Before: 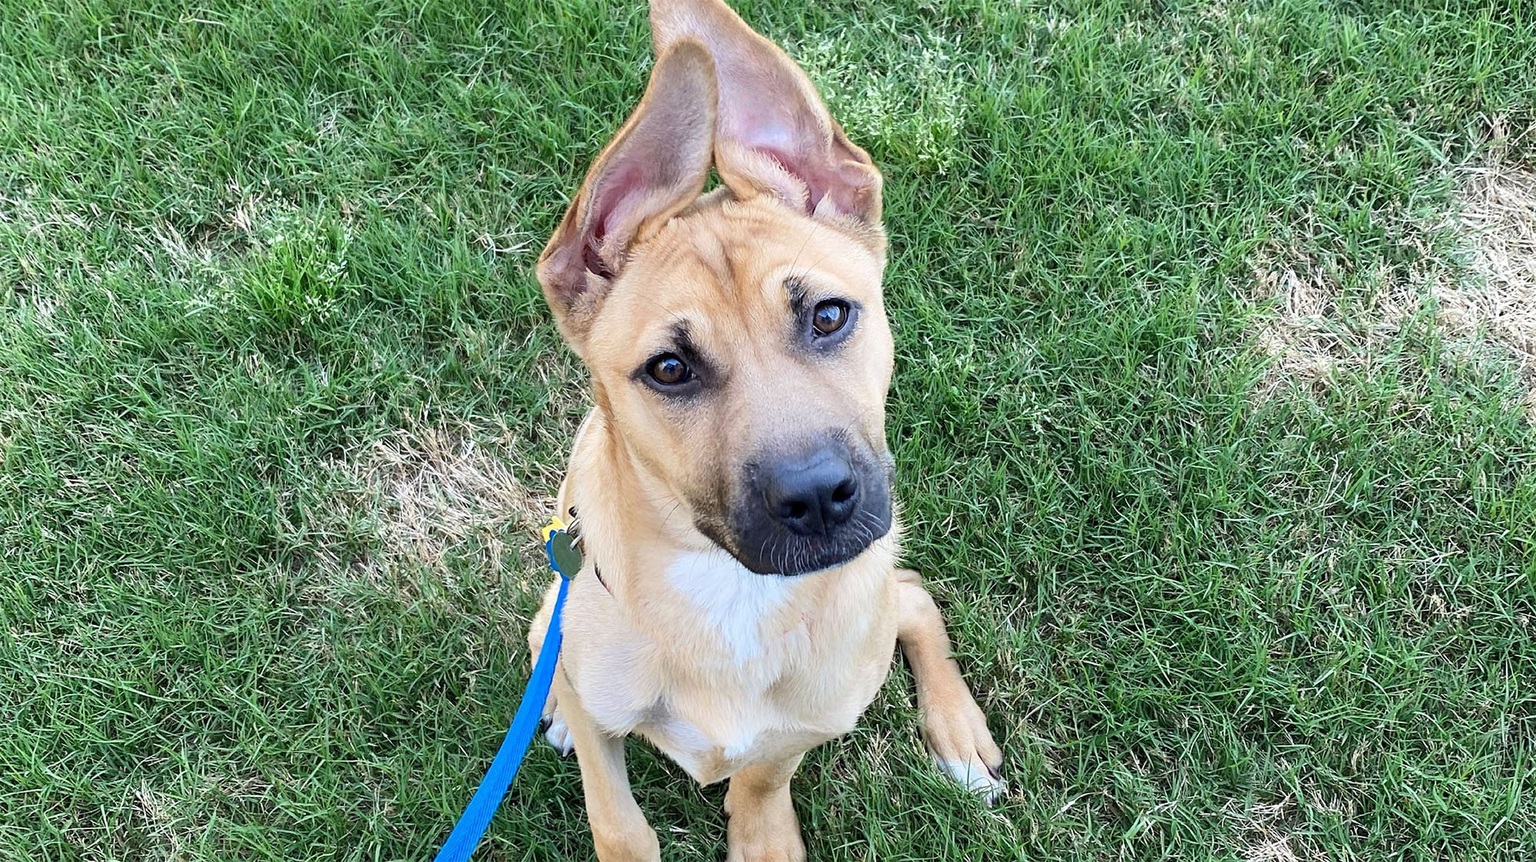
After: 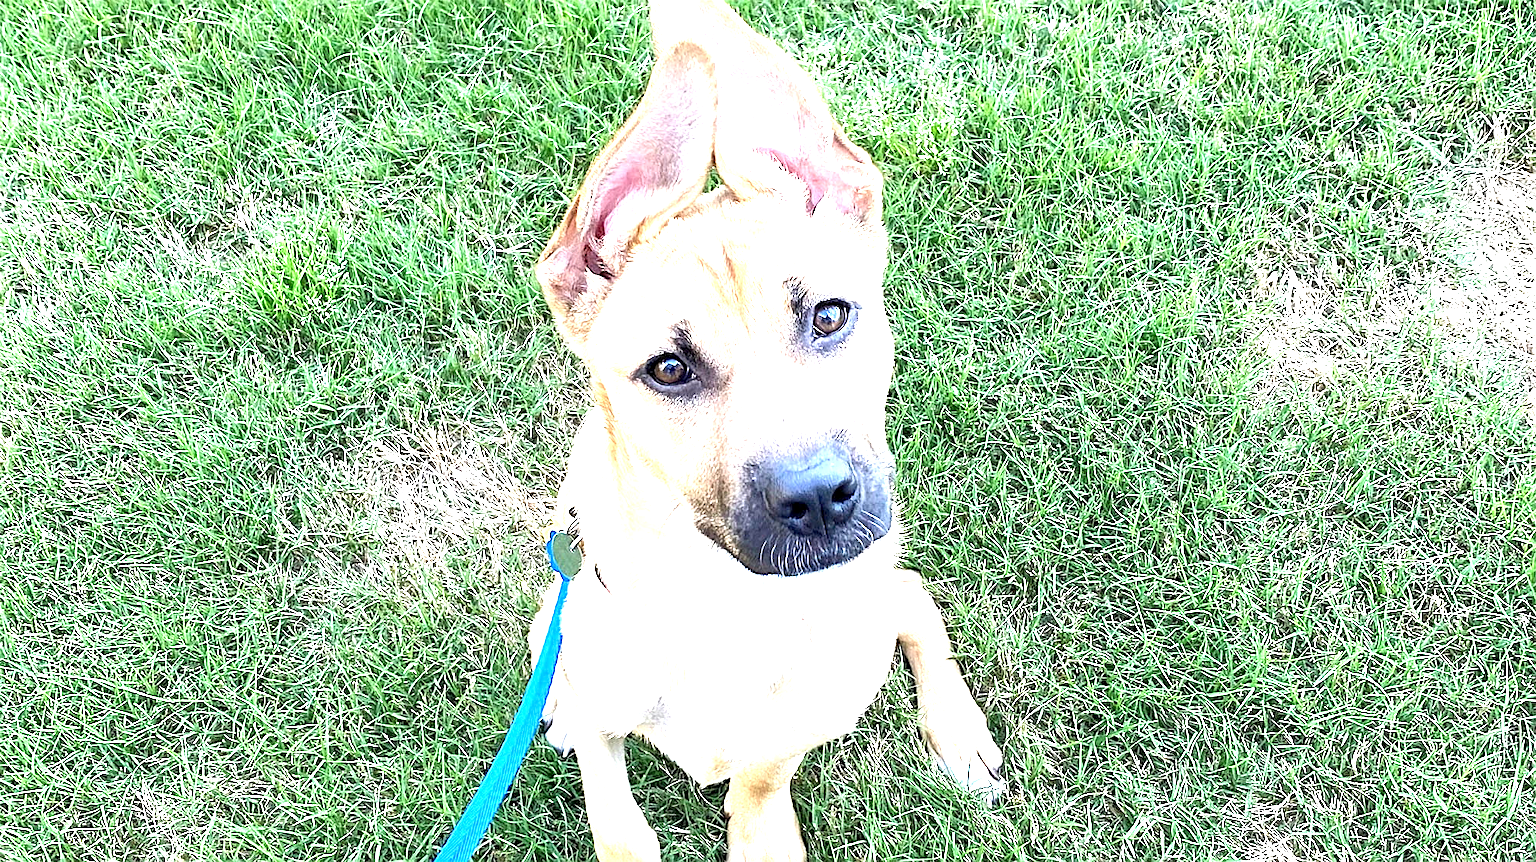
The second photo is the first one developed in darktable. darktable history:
exposure: black level correction 0.001, exposure 1.718 EV, compensate highlight preservation false
sharpen: on, module defaults
